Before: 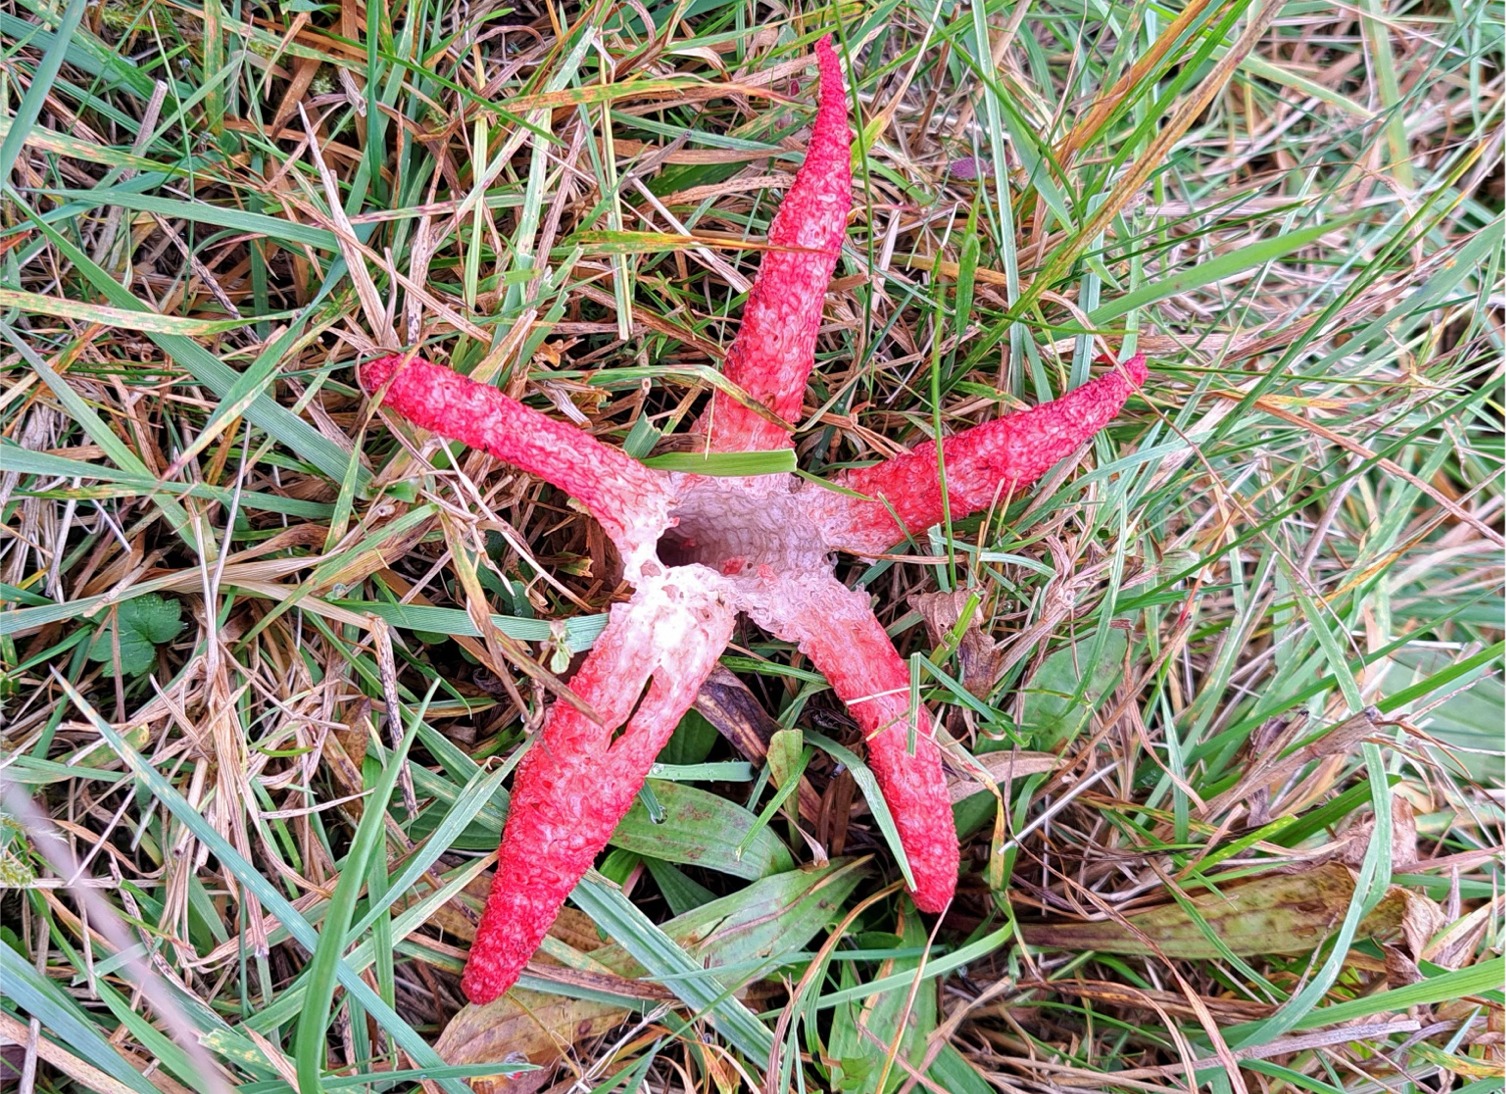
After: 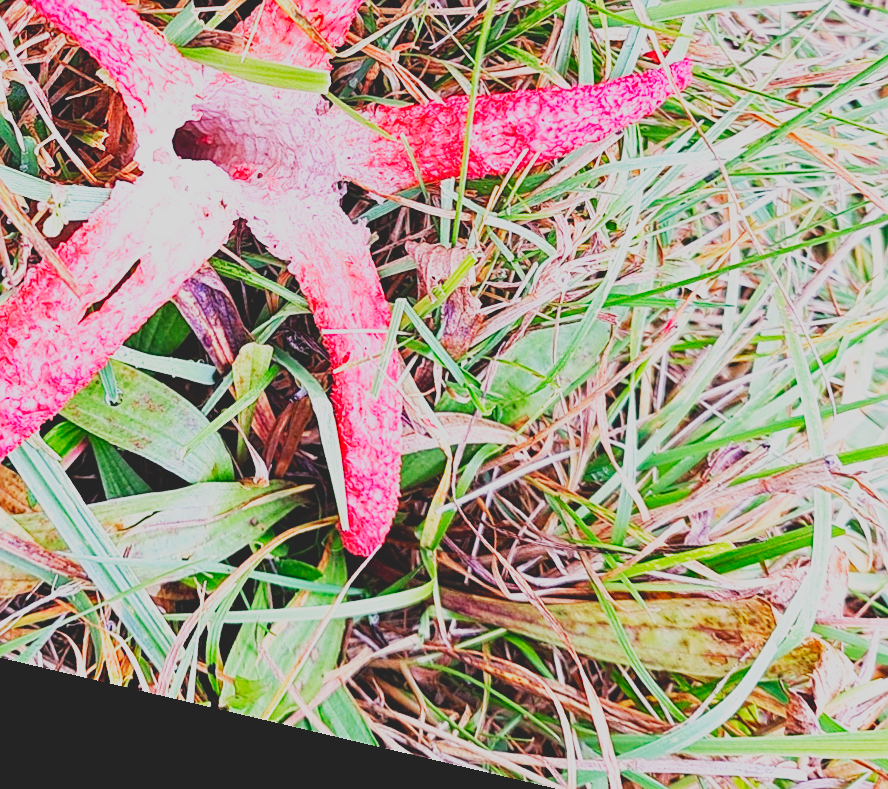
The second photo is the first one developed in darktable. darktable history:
contrast brightness saturation: contrast -0.28
rotate and perspective: rotation 13.27°, automatic cropping off
base curve: curves: ch0 [(0, 0) (0.007, 0.004) (0.027, 0.03) (0.046, 0.07) (0.207, 0.54) (0.442, 0.872) (0.673, 0.972) (1, 1)], preserve colors none
sharpen: on, module defaults
crop: left 34.479%, top 38.822%, right 13.718%, bottom 5.172%
